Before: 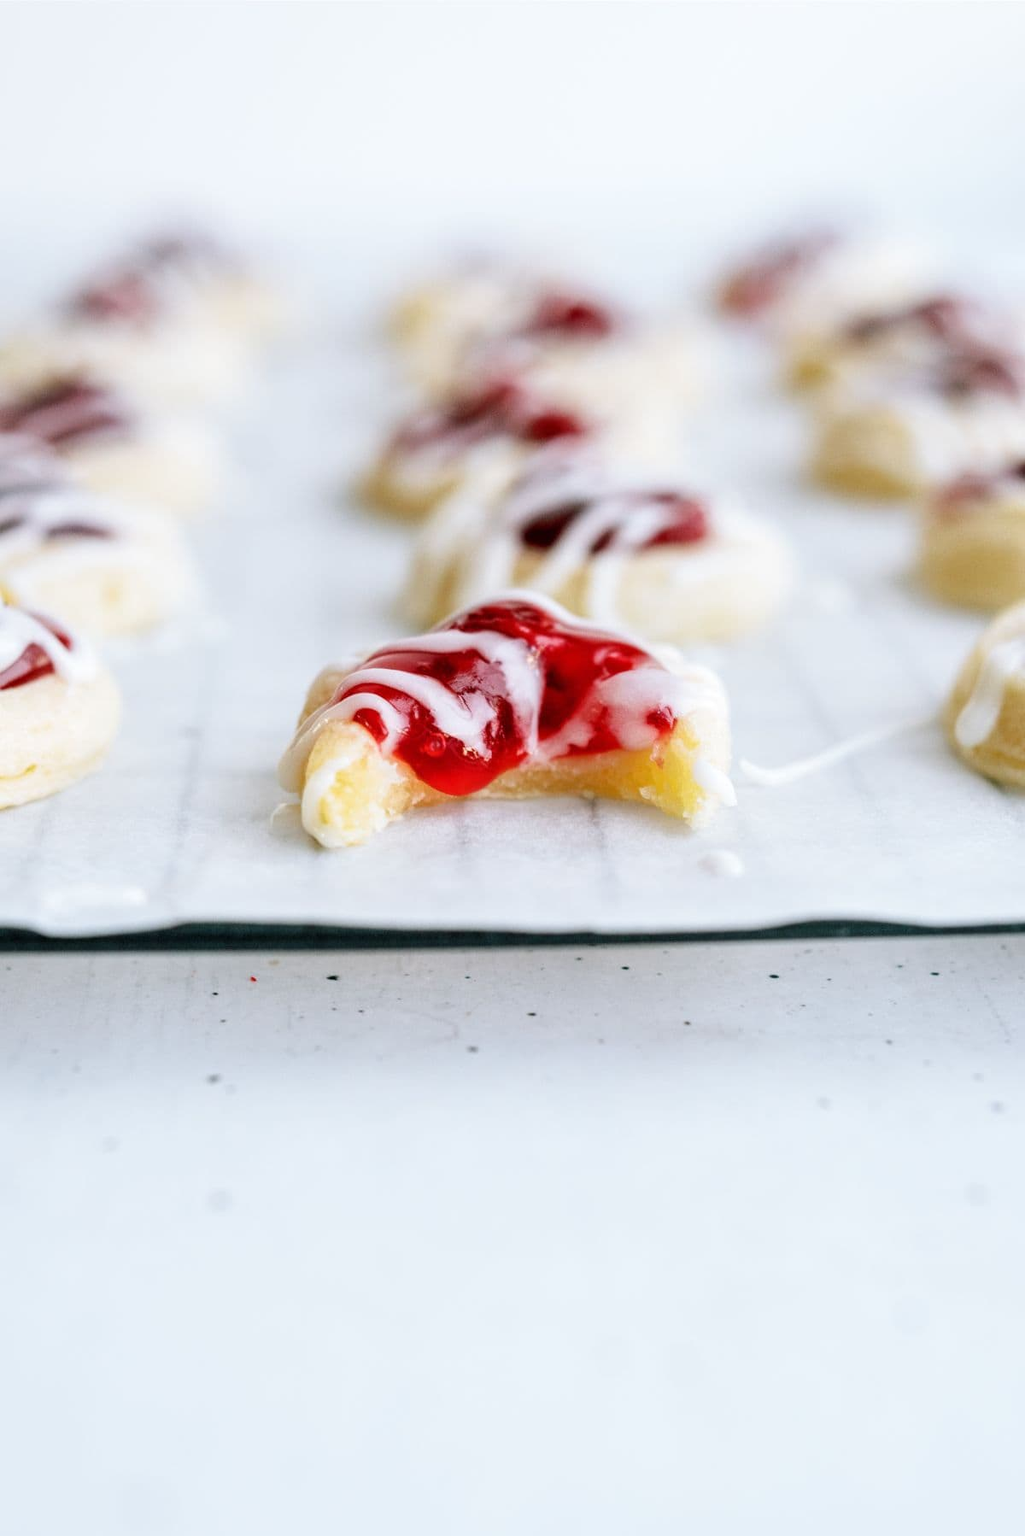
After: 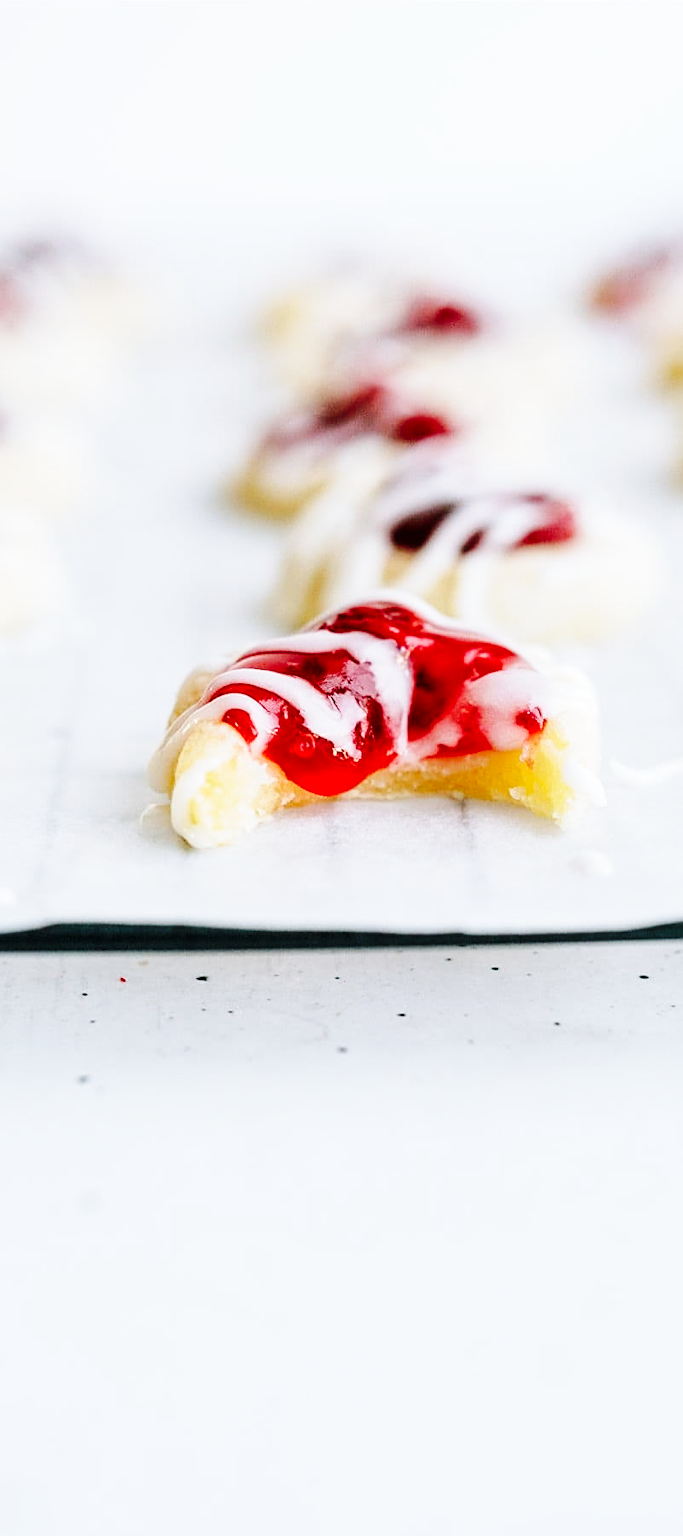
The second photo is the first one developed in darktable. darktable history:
crop and rotate: left 12.818%, right 20.458%
base curve: curves: ch0 [(0, 0) (0.036, 0.025) (0.121, 0.166) (0.206, 0.329) (0.605, 0.79) (1, 1)], preserve colors none
sharpen: on, module defaults
